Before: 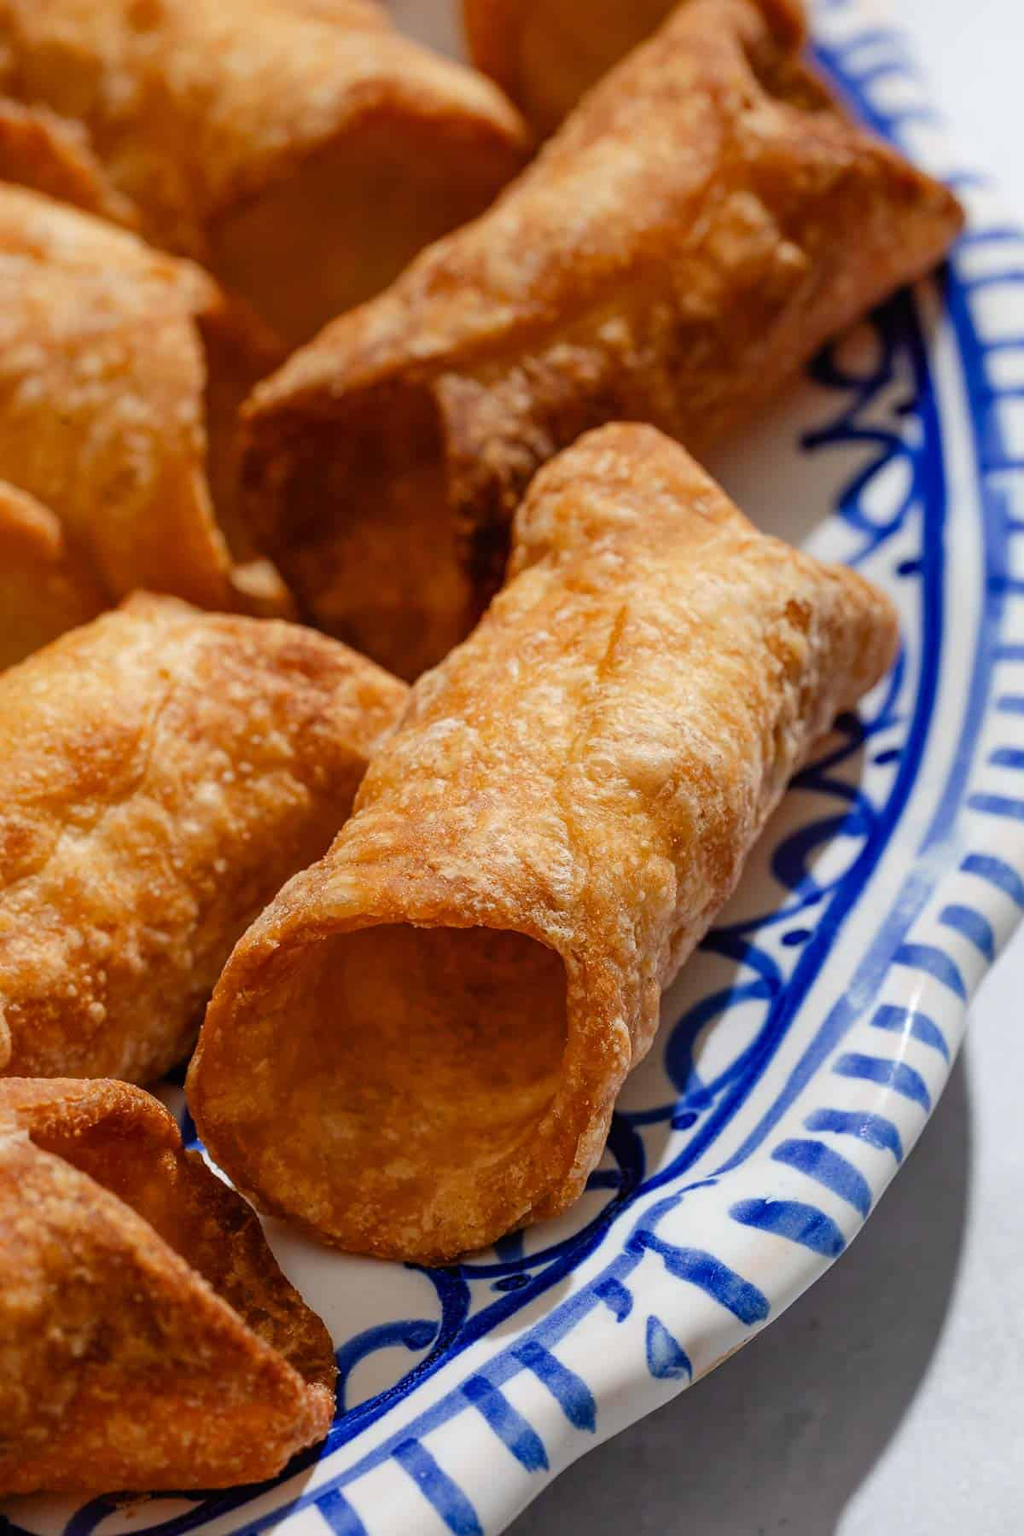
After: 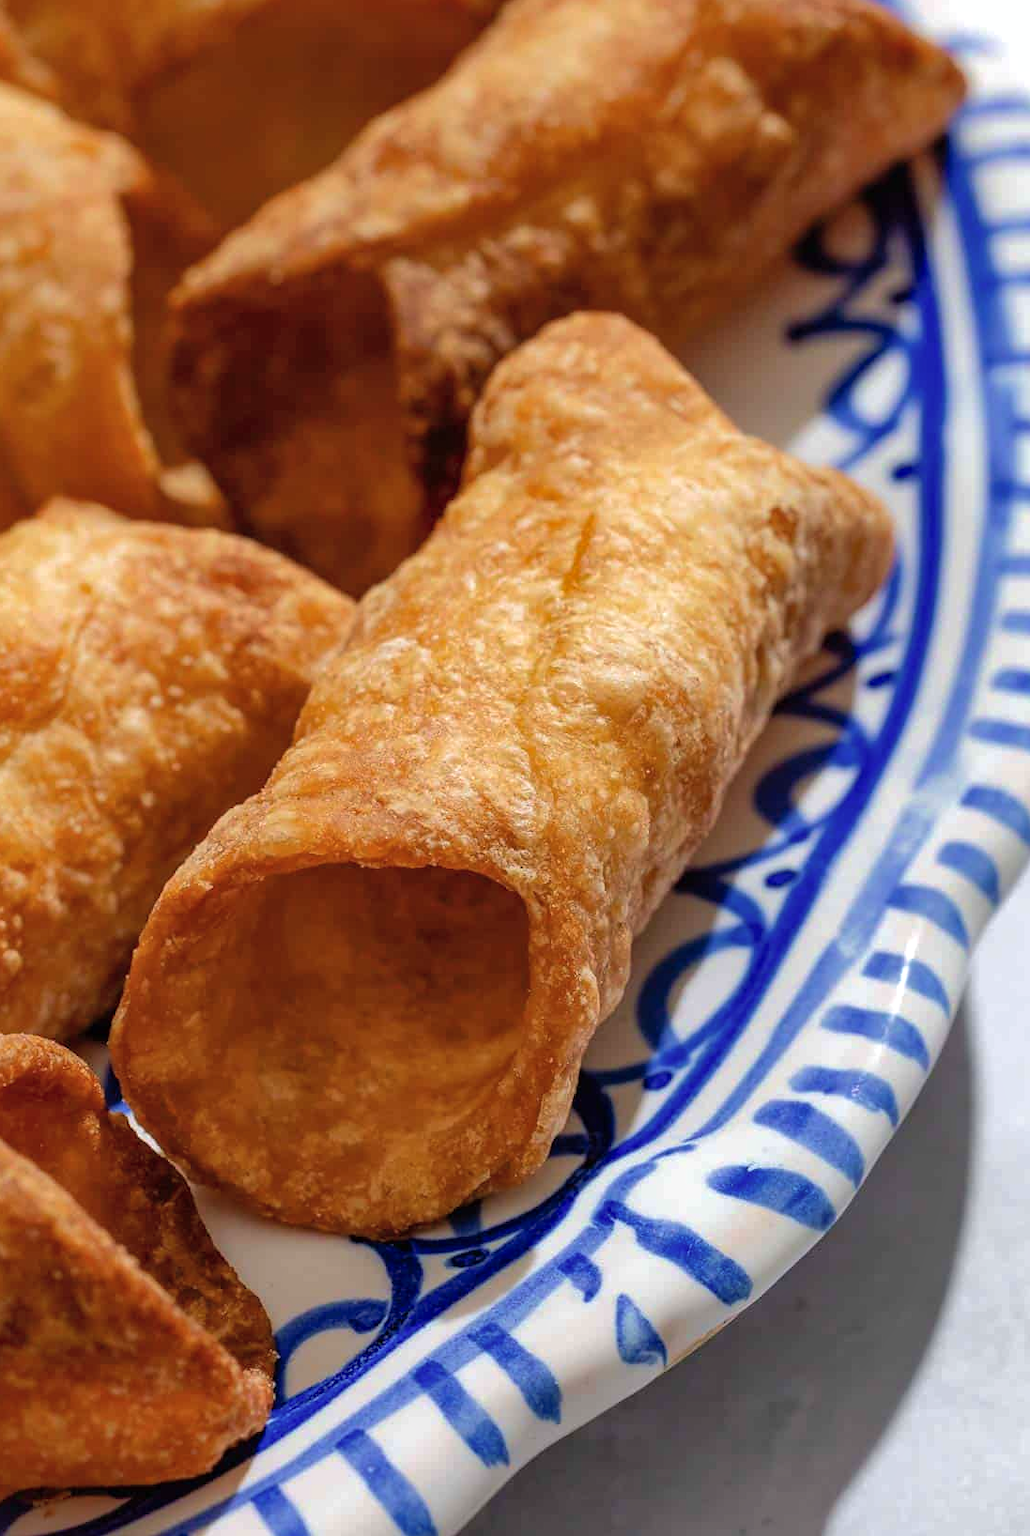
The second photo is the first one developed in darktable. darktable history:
contrast brightness saturation: saturation -0.066
velvia: on, module defaults
exposure: exposure -0.171 EV, compensate highlight preservation false
shadows and highlights: on, module defaults
crop and rotate: left 8.425%, top 9.11%
tone equalizer: -8 EV -0.44 EV, -7 EV -0.4 EV, -6 EV -0.307 EV, -5 EV -0.237 EV, -3 EV 0.198 EV, -2 EV 0.325 EV, -1 EV 0.402 EV, +0 EV 0.413 EV, mask exposure compensation -0.515 EV
